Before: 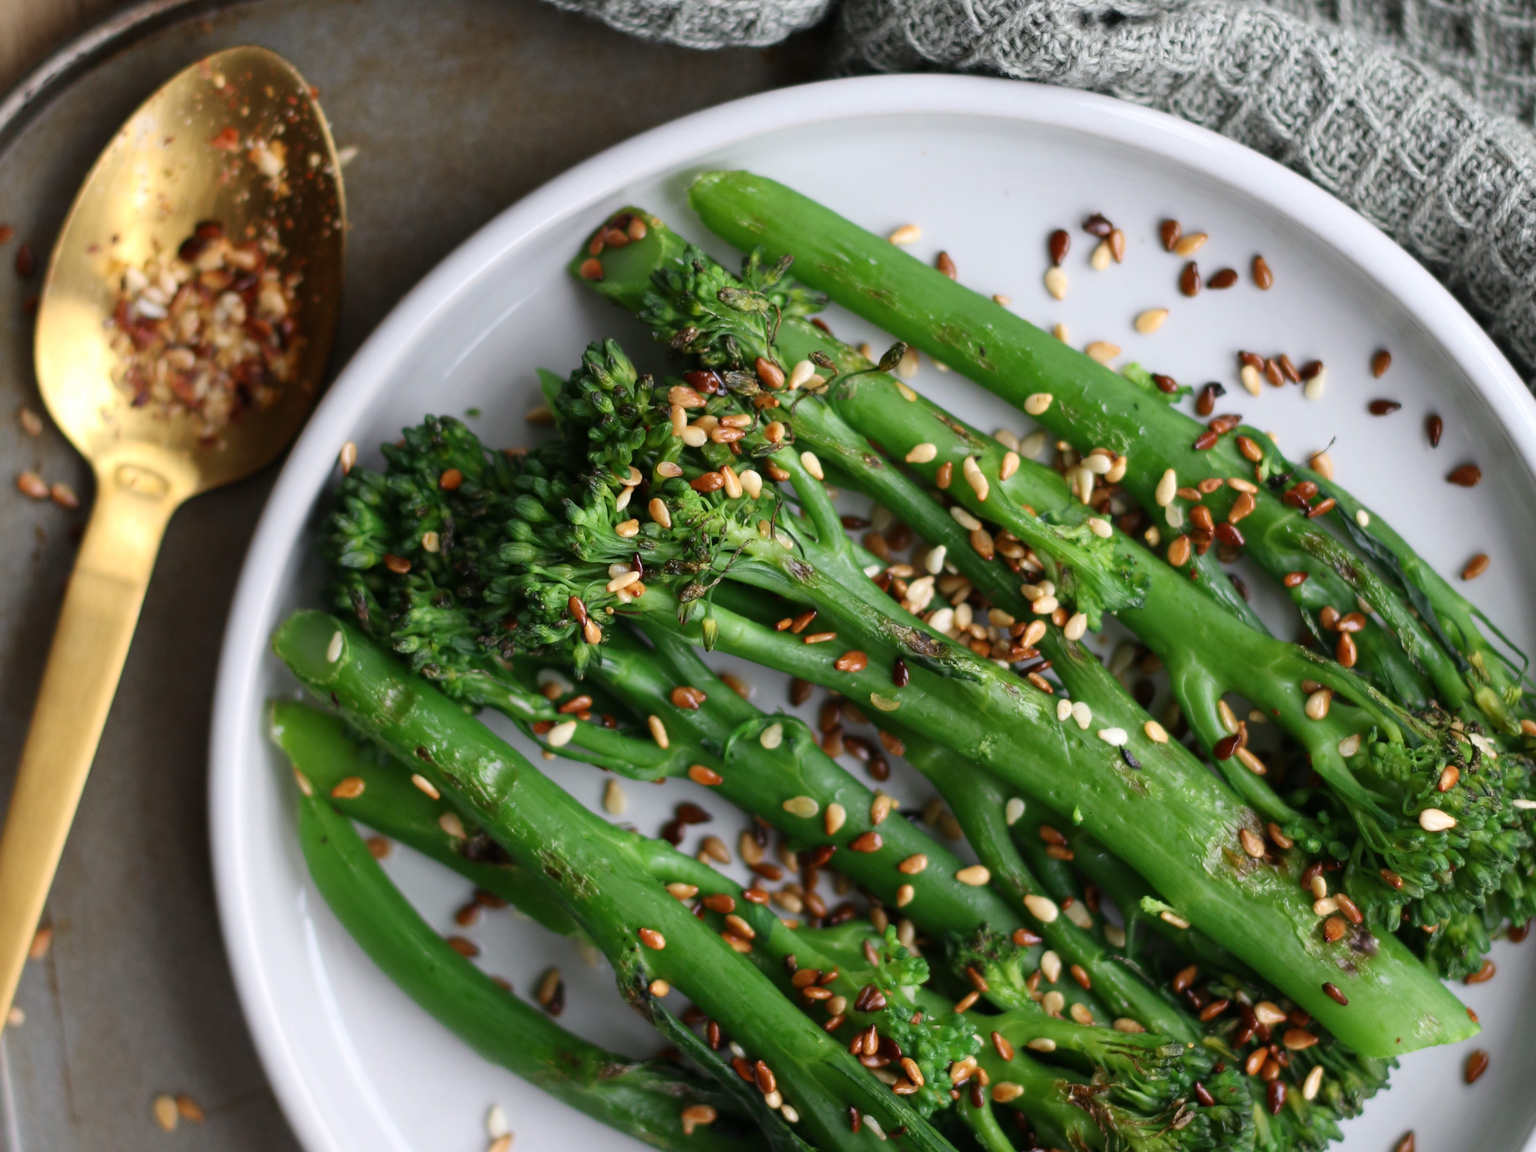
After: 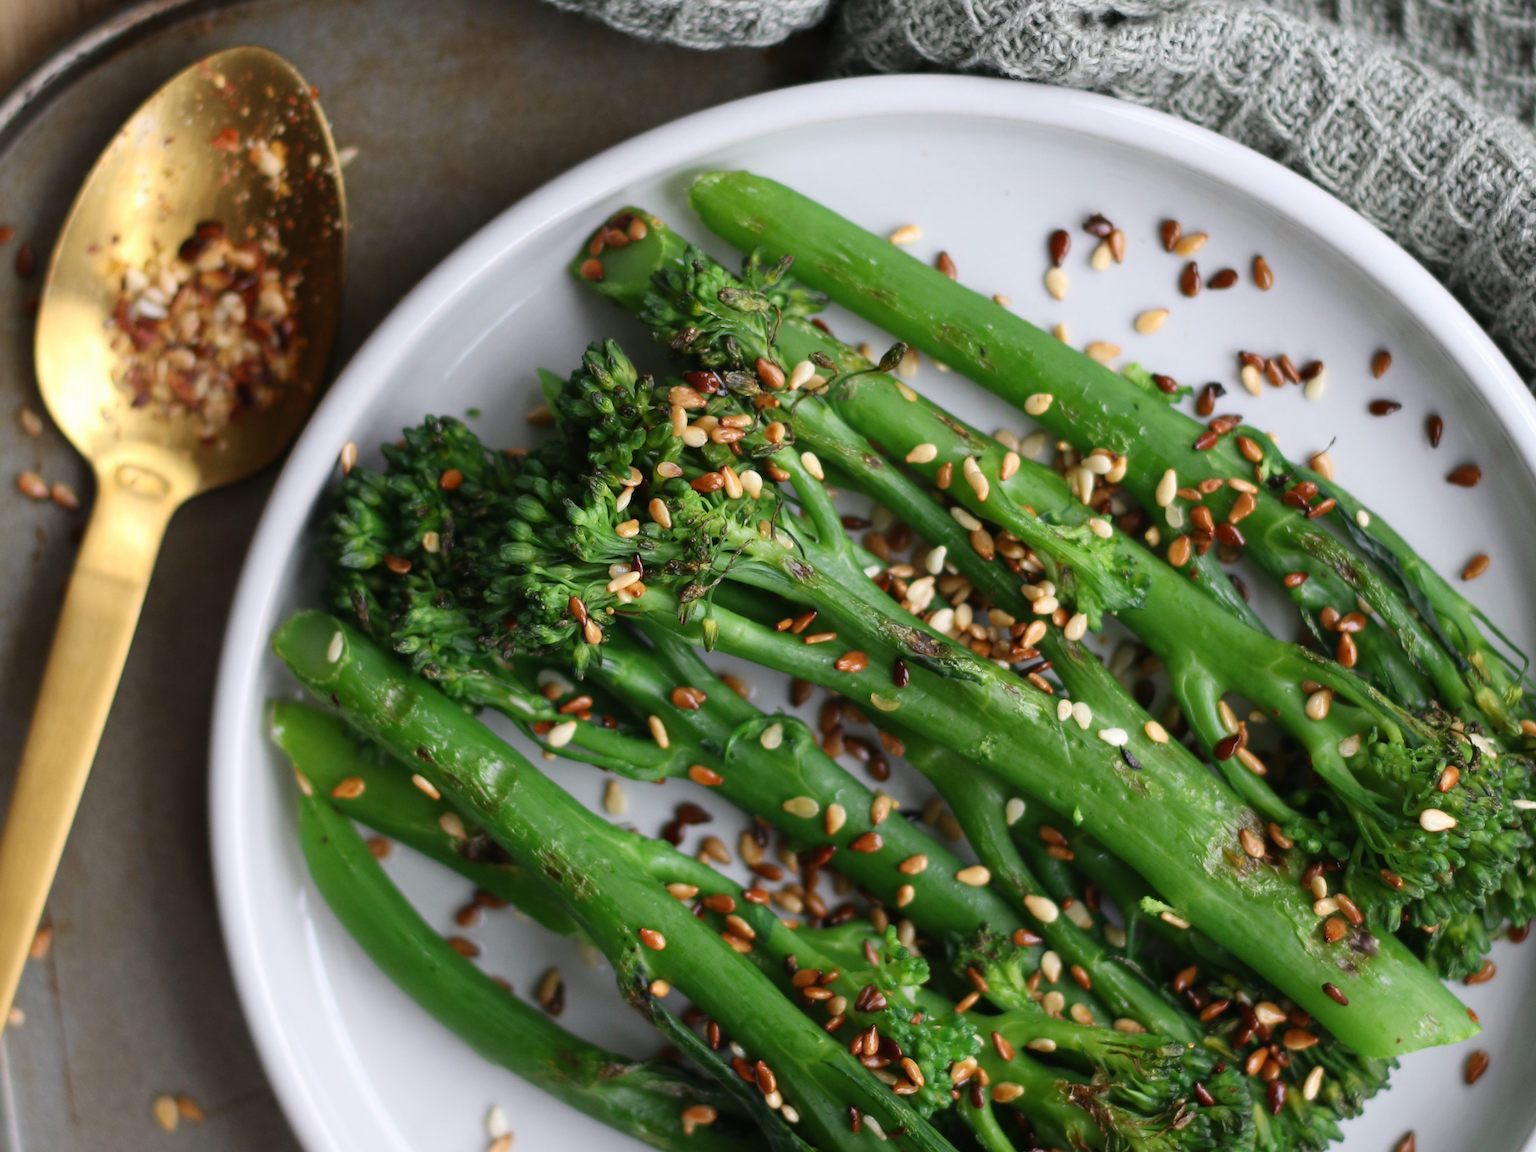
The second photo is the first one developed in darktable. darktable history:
local contrast: mode bilateral grid, contrast 100, coarseness 100, detail 94%, midtone range 0.2
rotate and perspective: automatic cropping off
